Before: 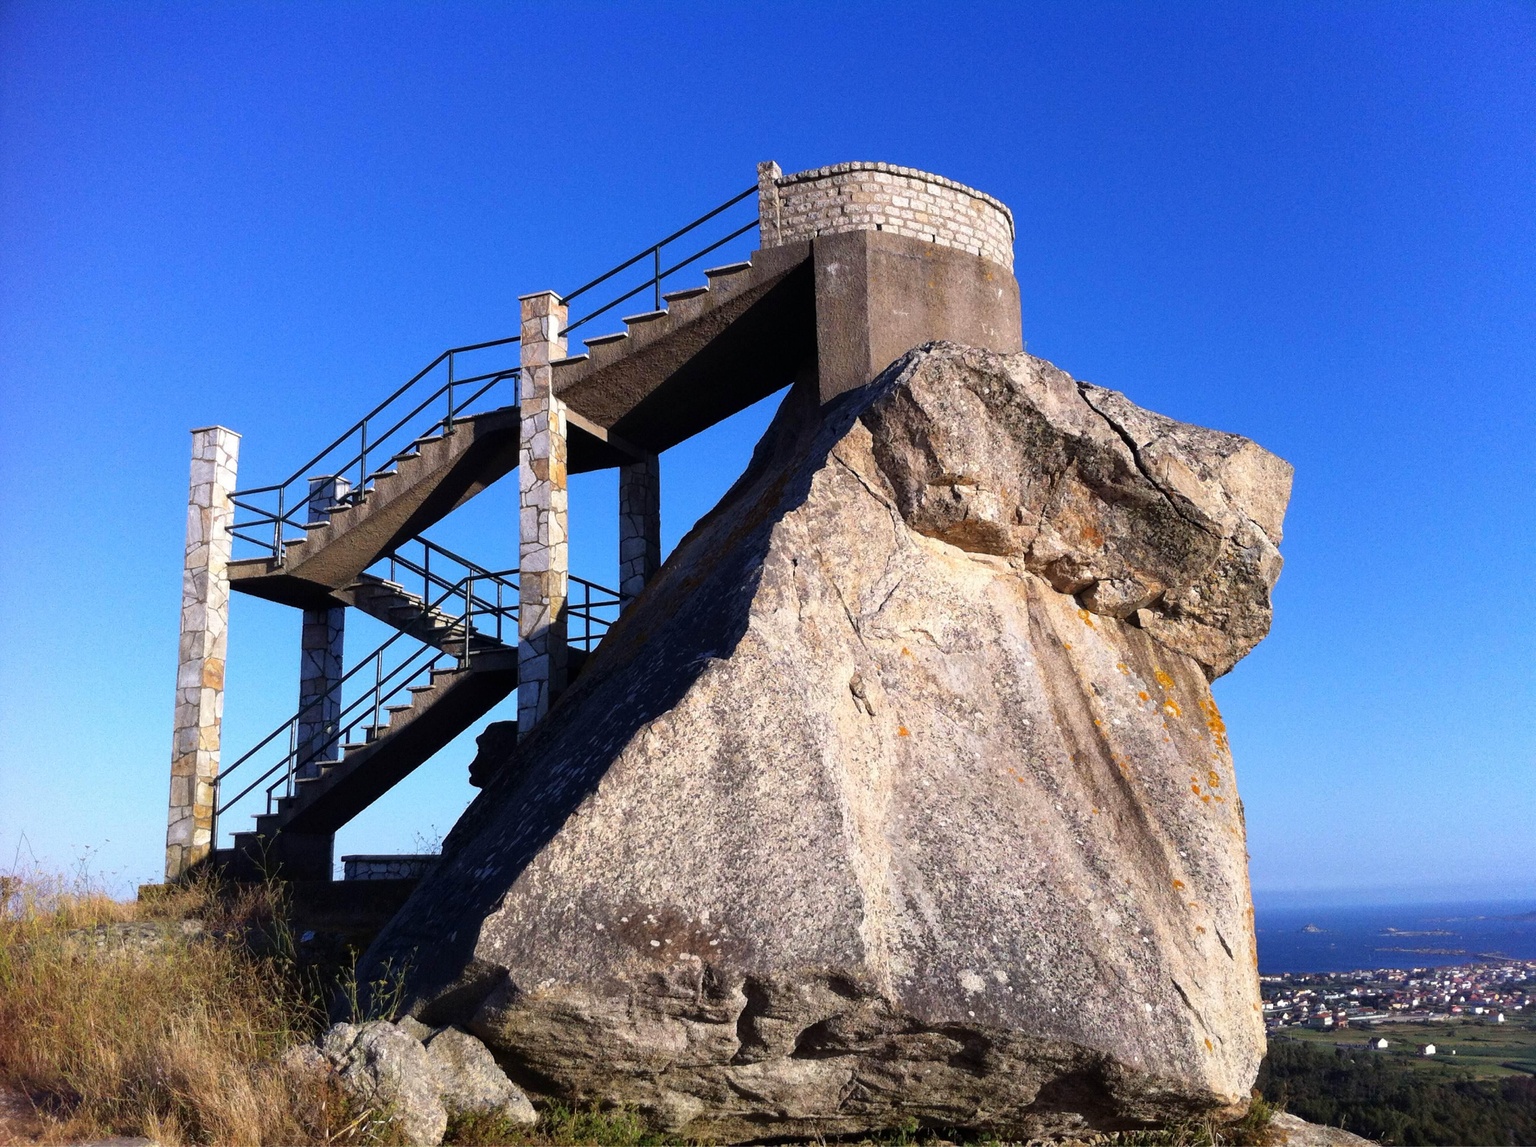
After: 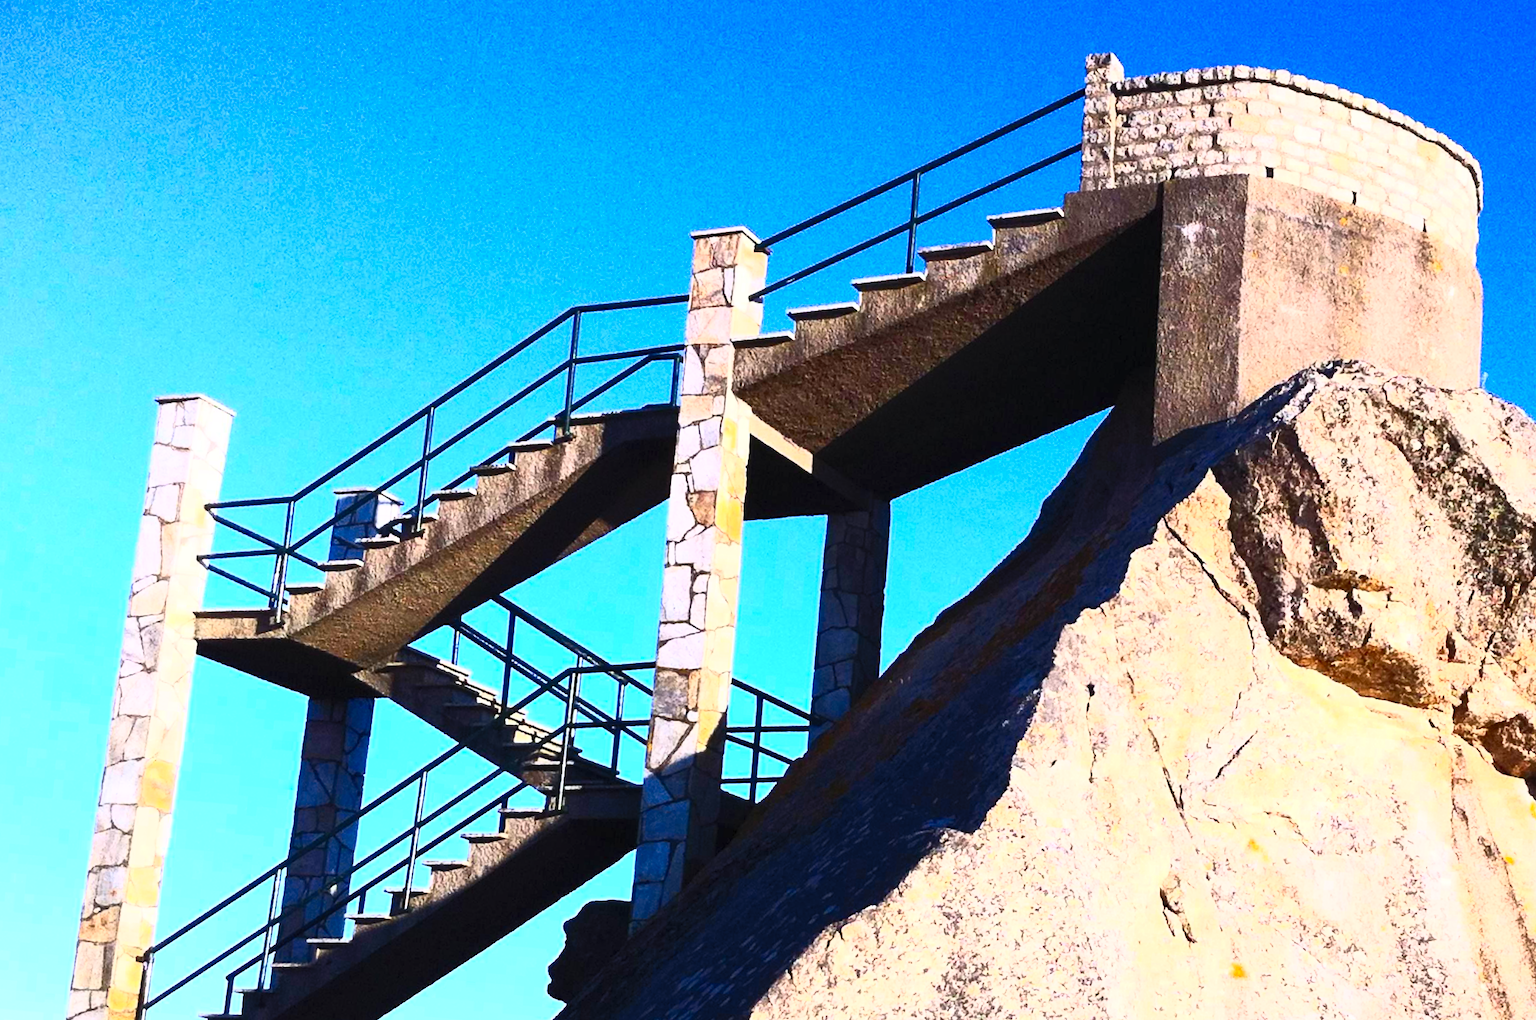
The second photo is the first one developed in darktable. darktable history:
contrast brightness saturation: contrast 0.83, brightness 0.59, saturation 0.59
crop and rotate: angle -4.99°, left 2.122%, top 6.945%, right 27.566%, bottom 30.519%
